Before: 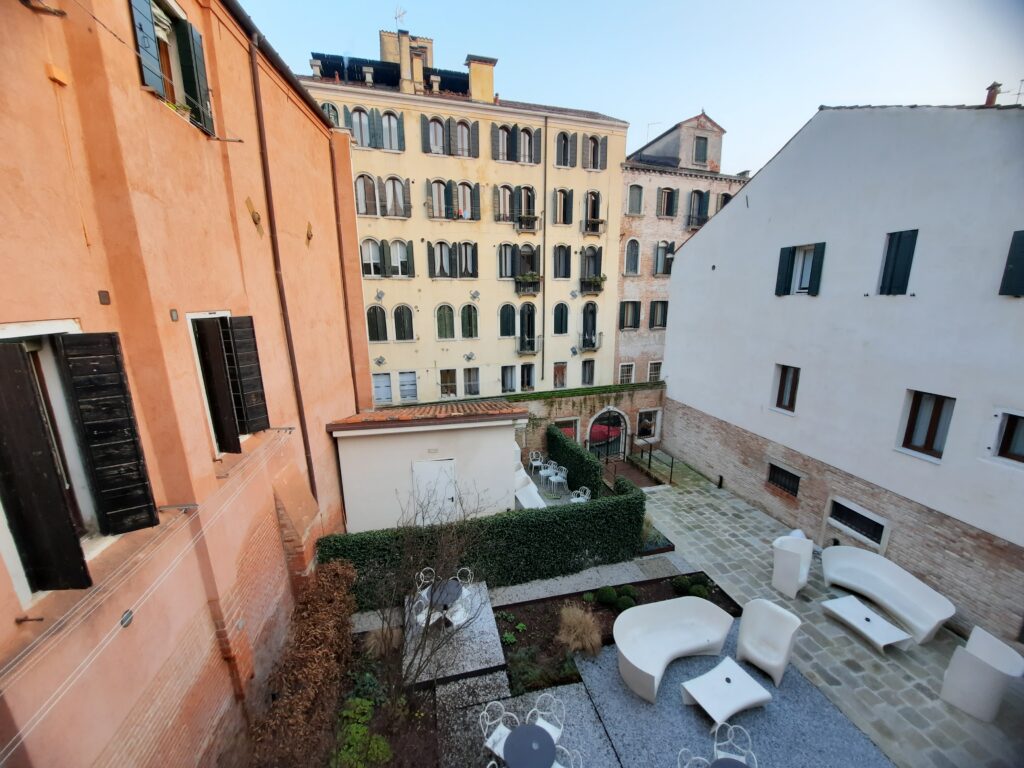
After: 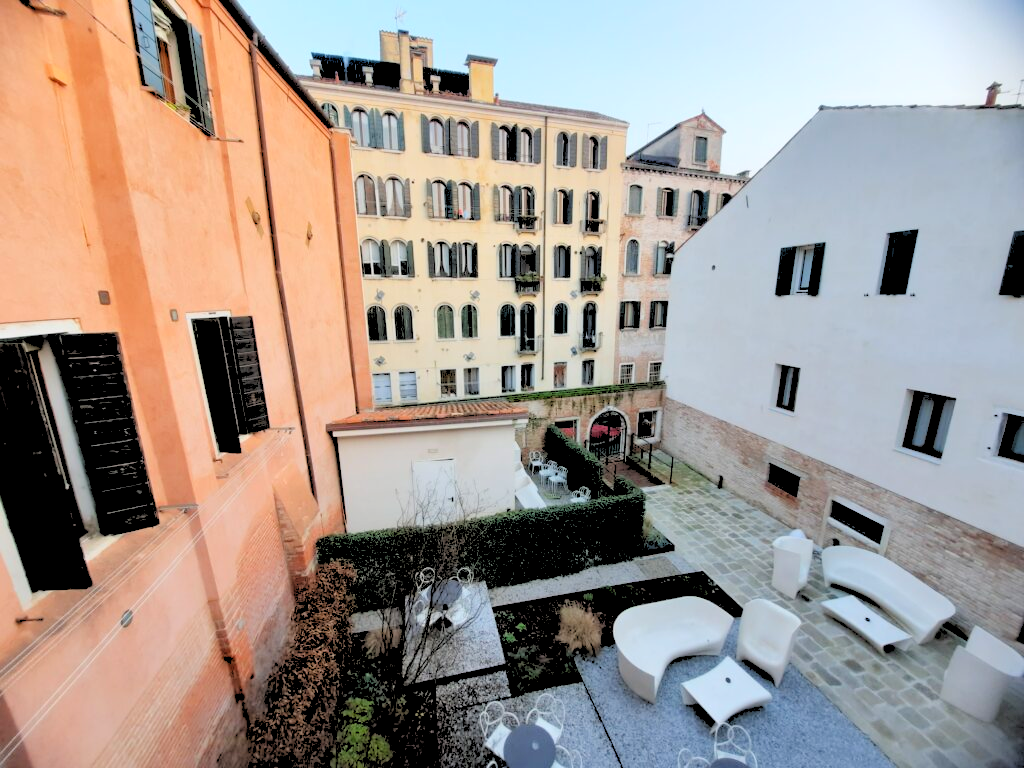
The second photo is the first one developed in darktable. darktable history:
rgb levels: levels [[0.027, 0.429, 0.996], [0, 0.5, 1], [0, 0.5, 1]]
local contrast: mode bilateral grid, contrast 15, coarseness 36, detail 105%, midtone range 0.2
